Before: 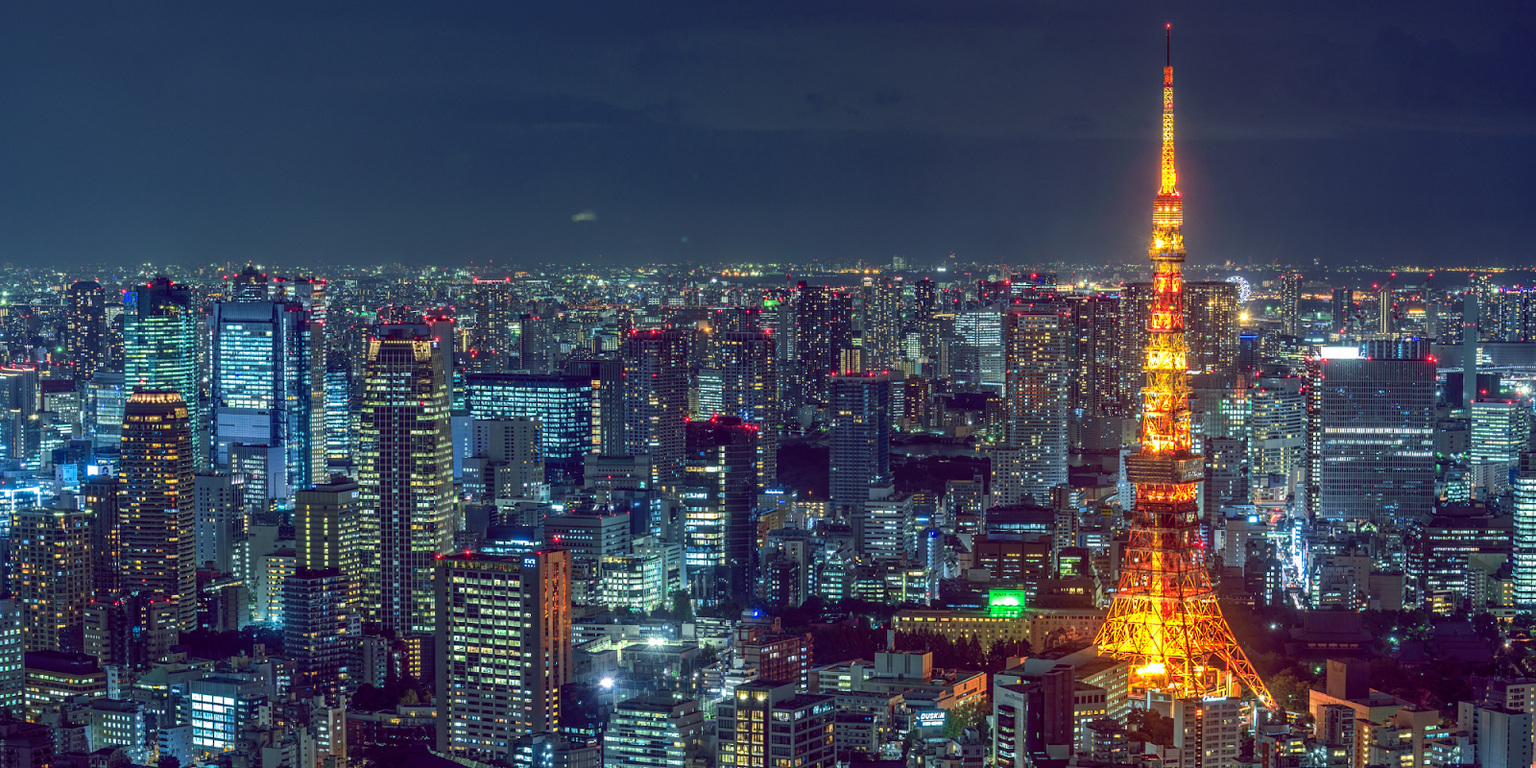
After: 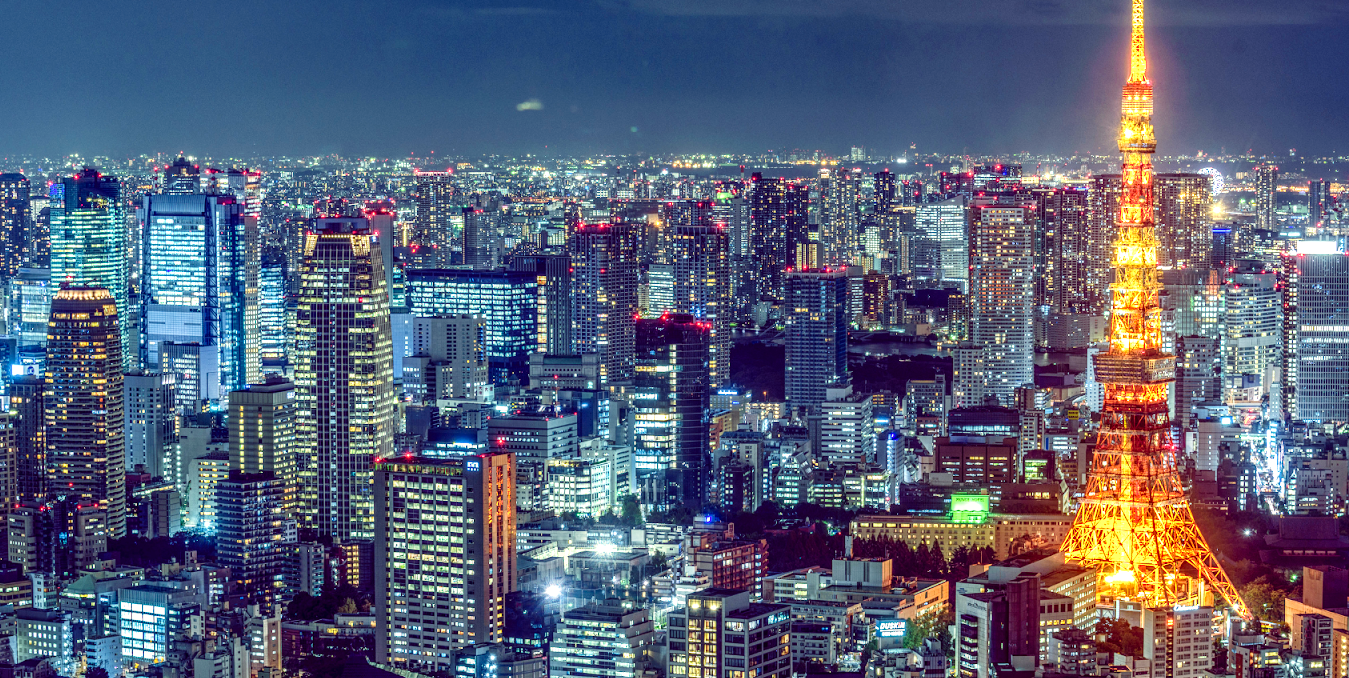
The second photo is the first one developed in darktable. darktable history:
local contrast: detail 130%
base curve: curves: ch0 [(0, 0) (0.008, 0.007) (0.022, 0.029) (0.048, 0.089) (0.092, 0.197) (0.191, 0.399) (0.275, 0.534) (0.357, 0.65) (0.477, 0.78) (0.542, 0.833) (0.799, 0.973) (1, 1)], exposure shift 0.57, preserve colors none
color correction: highlights b* 2.92
crop and rotate: left 4.96%, top 15.24%, right 10.715%
